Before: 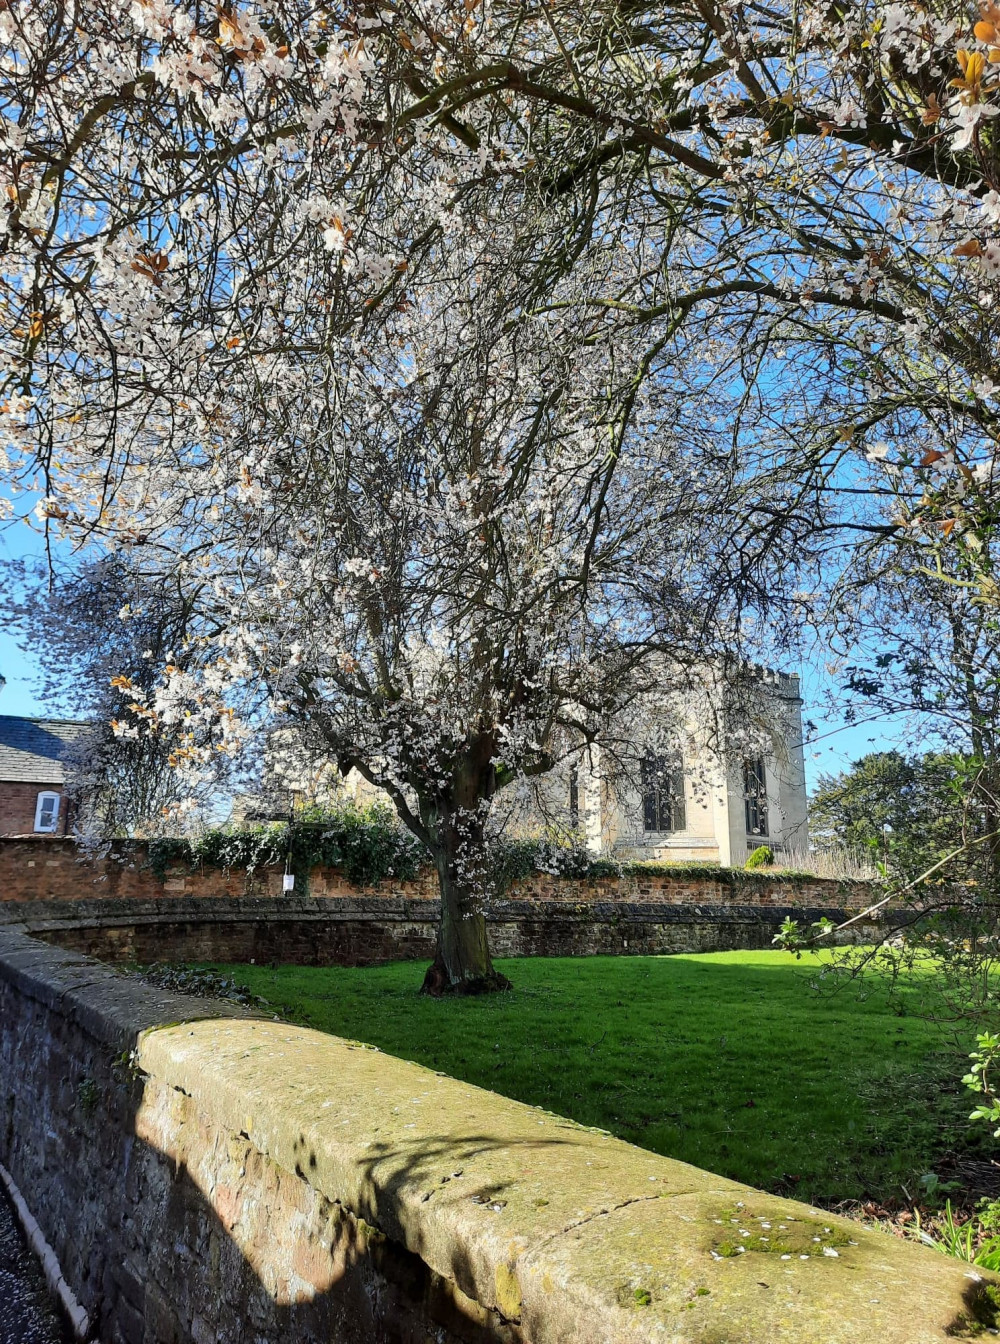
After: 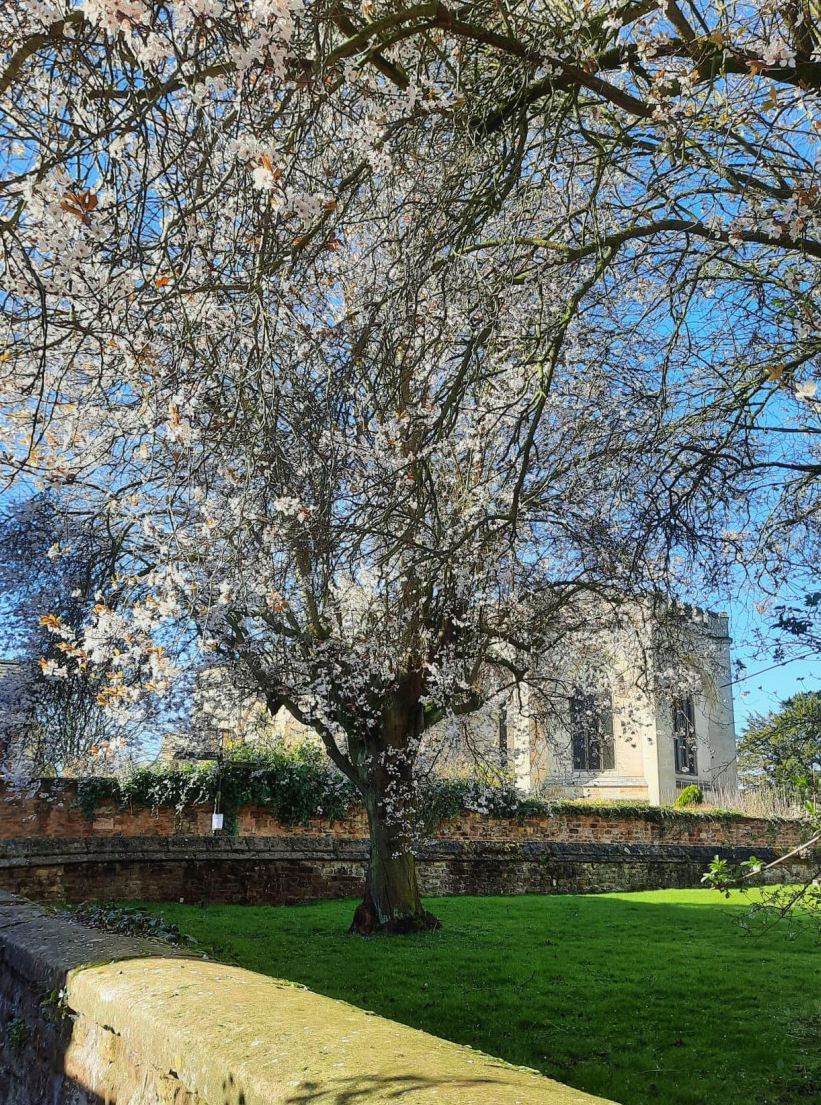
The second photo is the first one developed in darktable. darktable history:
velvia: on, module defaults
crop and rotate: left 7.196%, top 4.574%, right 10.605%, bottom 13.178%
contrast equalizer: y [[0.5, 0.488, 0.462, 0.461, 0.491, 0.5], [0.5 ×6], [0.5 ×6], [0 ×6], [0 ×6]]
